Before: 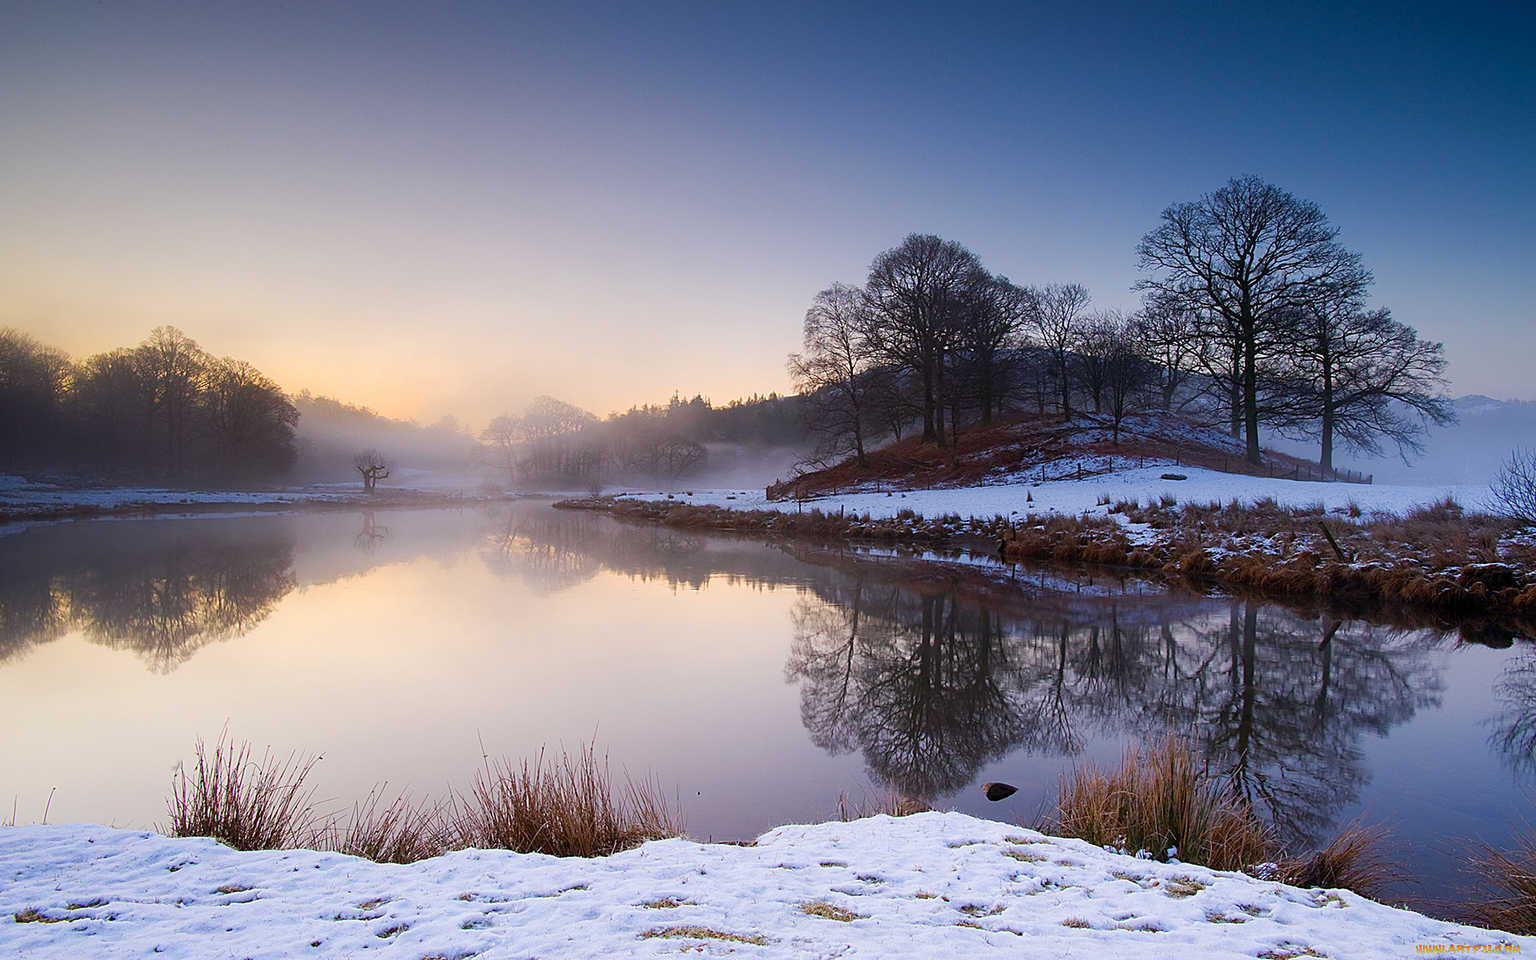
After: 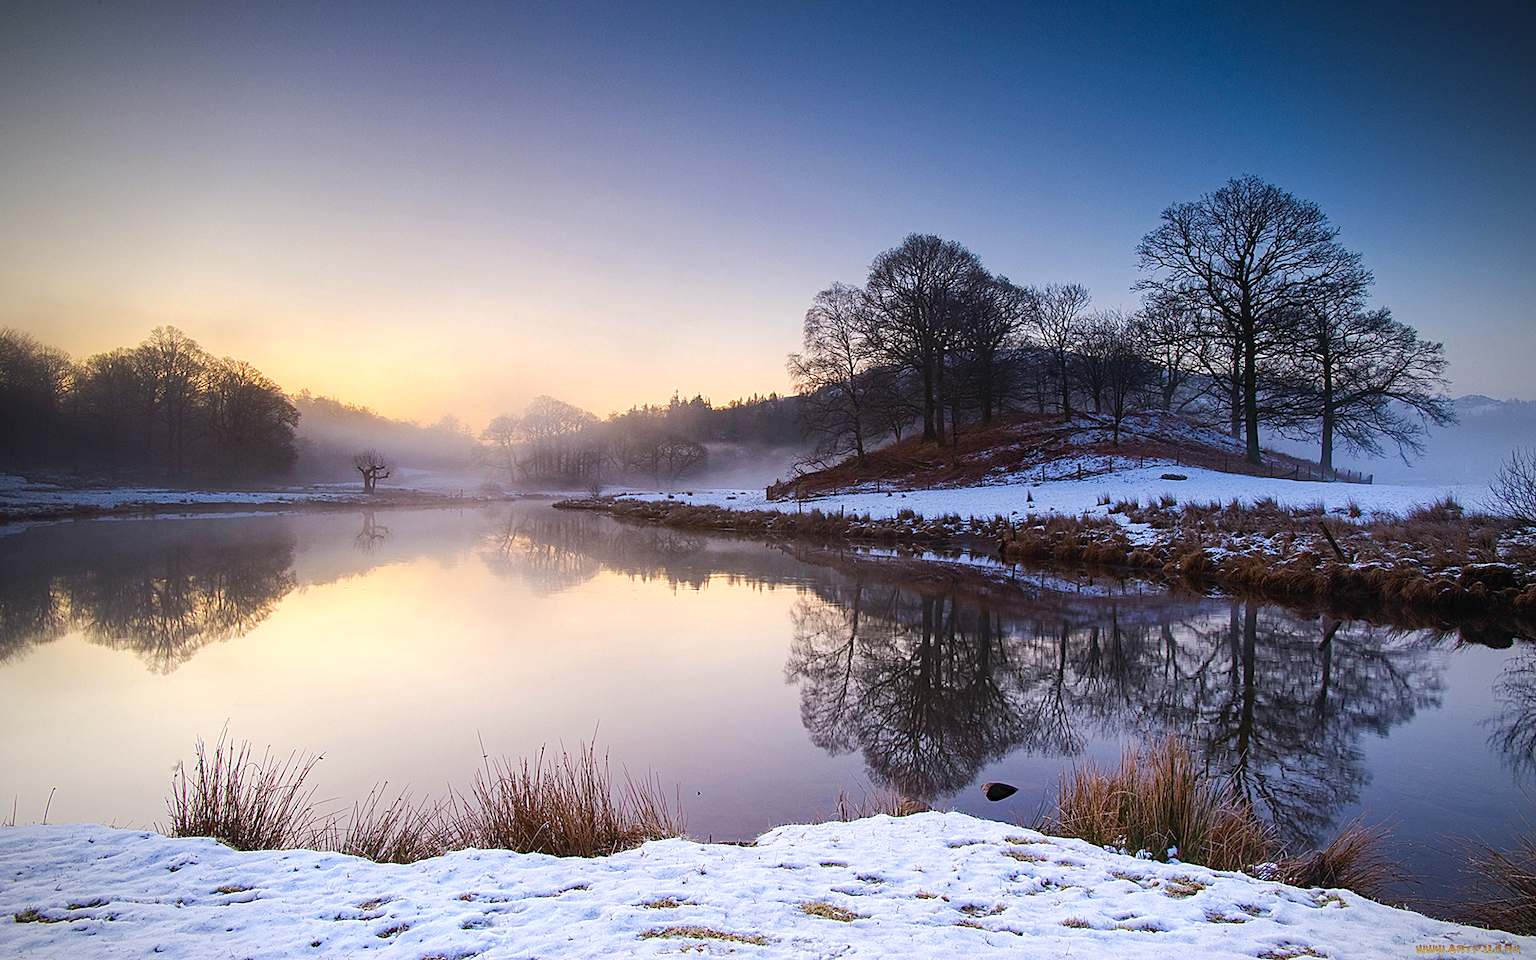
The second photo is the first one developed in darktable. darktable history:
haze removal: compatibility mode true, adaptive false
local contrast: detail 110%
vignetting: on, module defaults
tone equalizer: -8 EV -0.417 EV, -7 EV -0.389 EV, -6 EV -0.333 EV, -5 EV -0.222 EV, -3 EV 0.222 EV, -2 EV 0.333 EV, -1 EV 0.389 EV, +0 EV 0.417 EV, edges refinement/feathering 500, mask exposure compensation -1.57 EV, preserve details no
